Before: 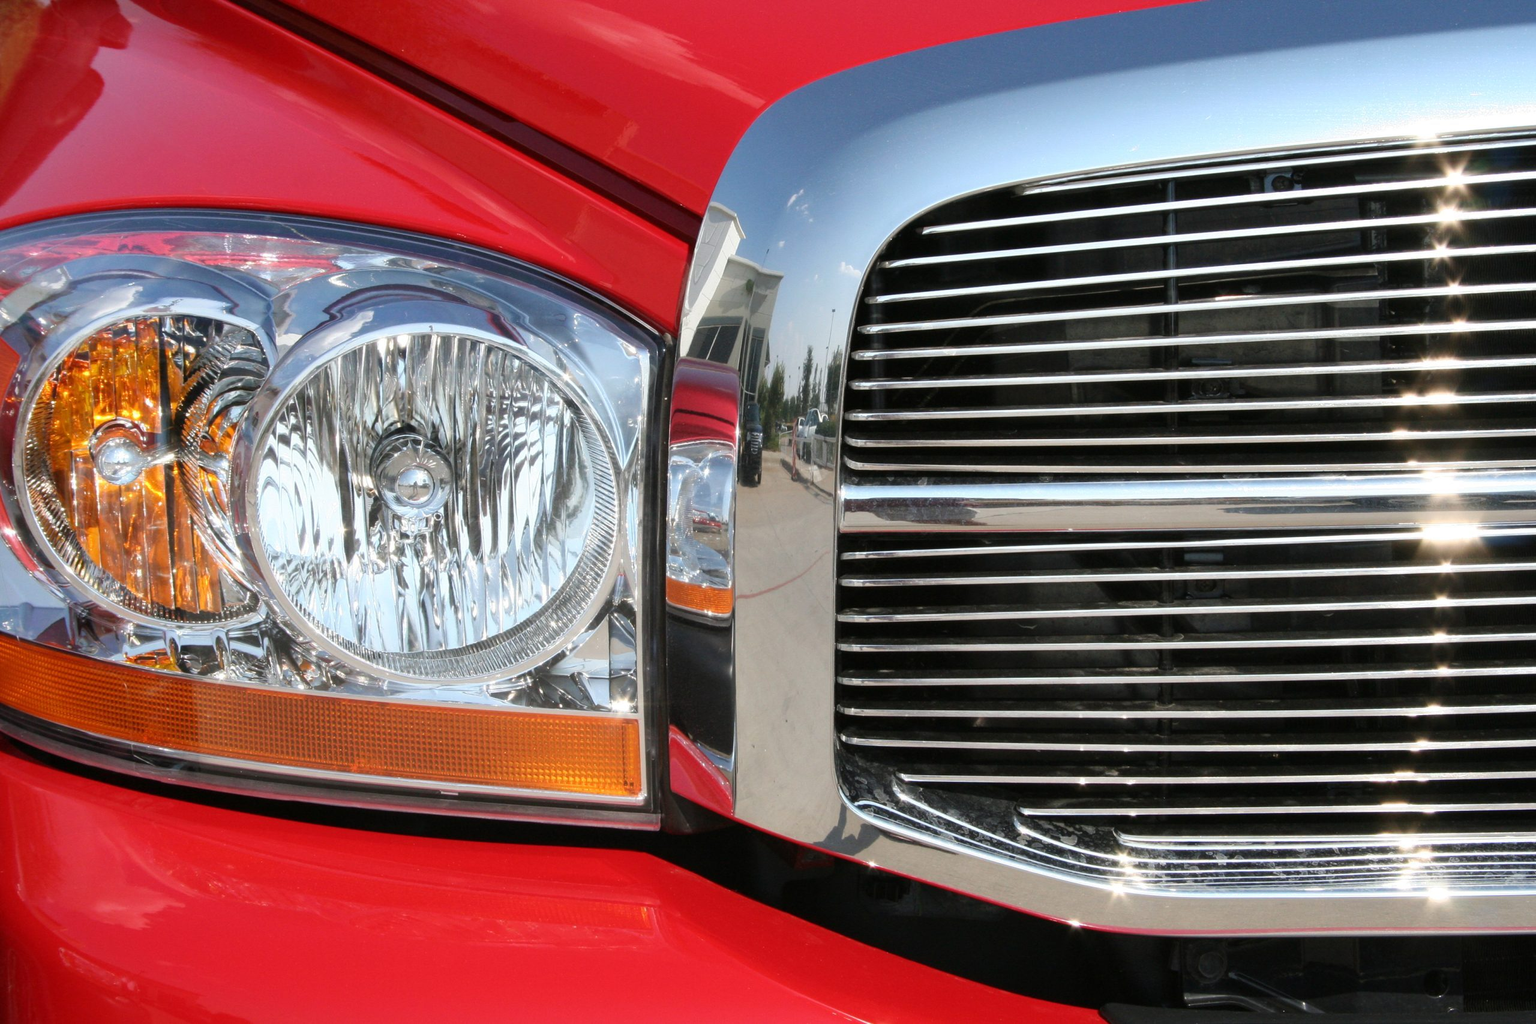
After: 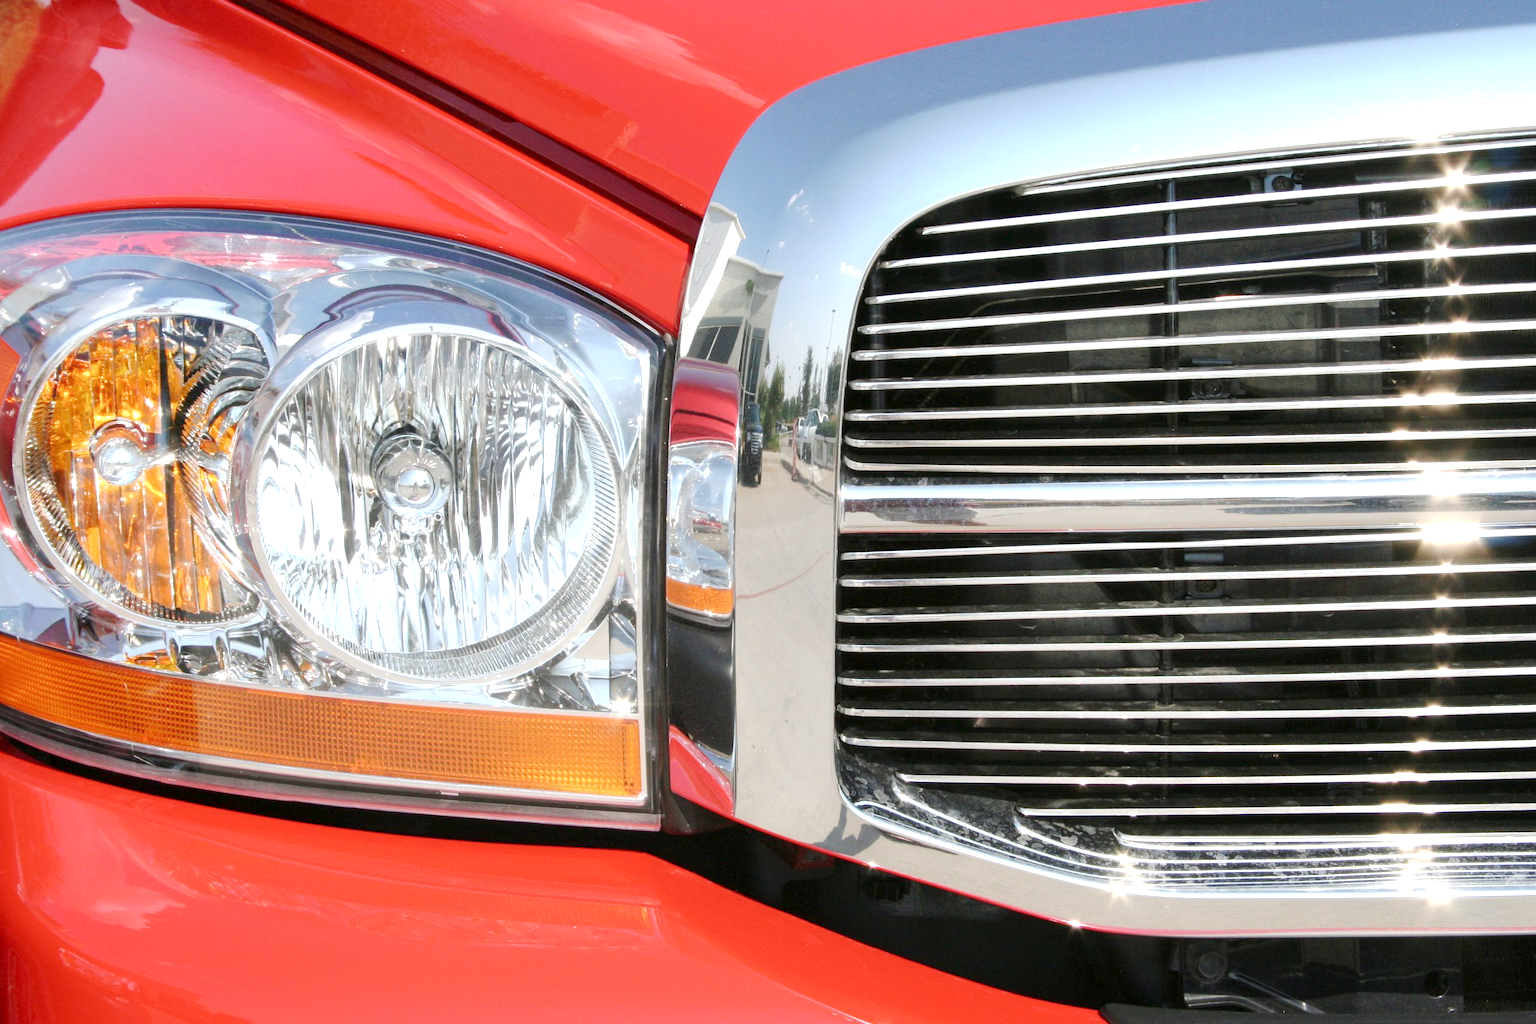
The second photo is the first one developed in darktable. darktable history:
base curve: curves: ch0 [(0, 0) (0.158, 0.273) (0.879, 0.895) (1, 1)], preserve colors none
white balance: emerald 1
exposure: black level correction 0.001, exposure 0.5 EV, compensate exposure bias true, compensate highlight preservation false
